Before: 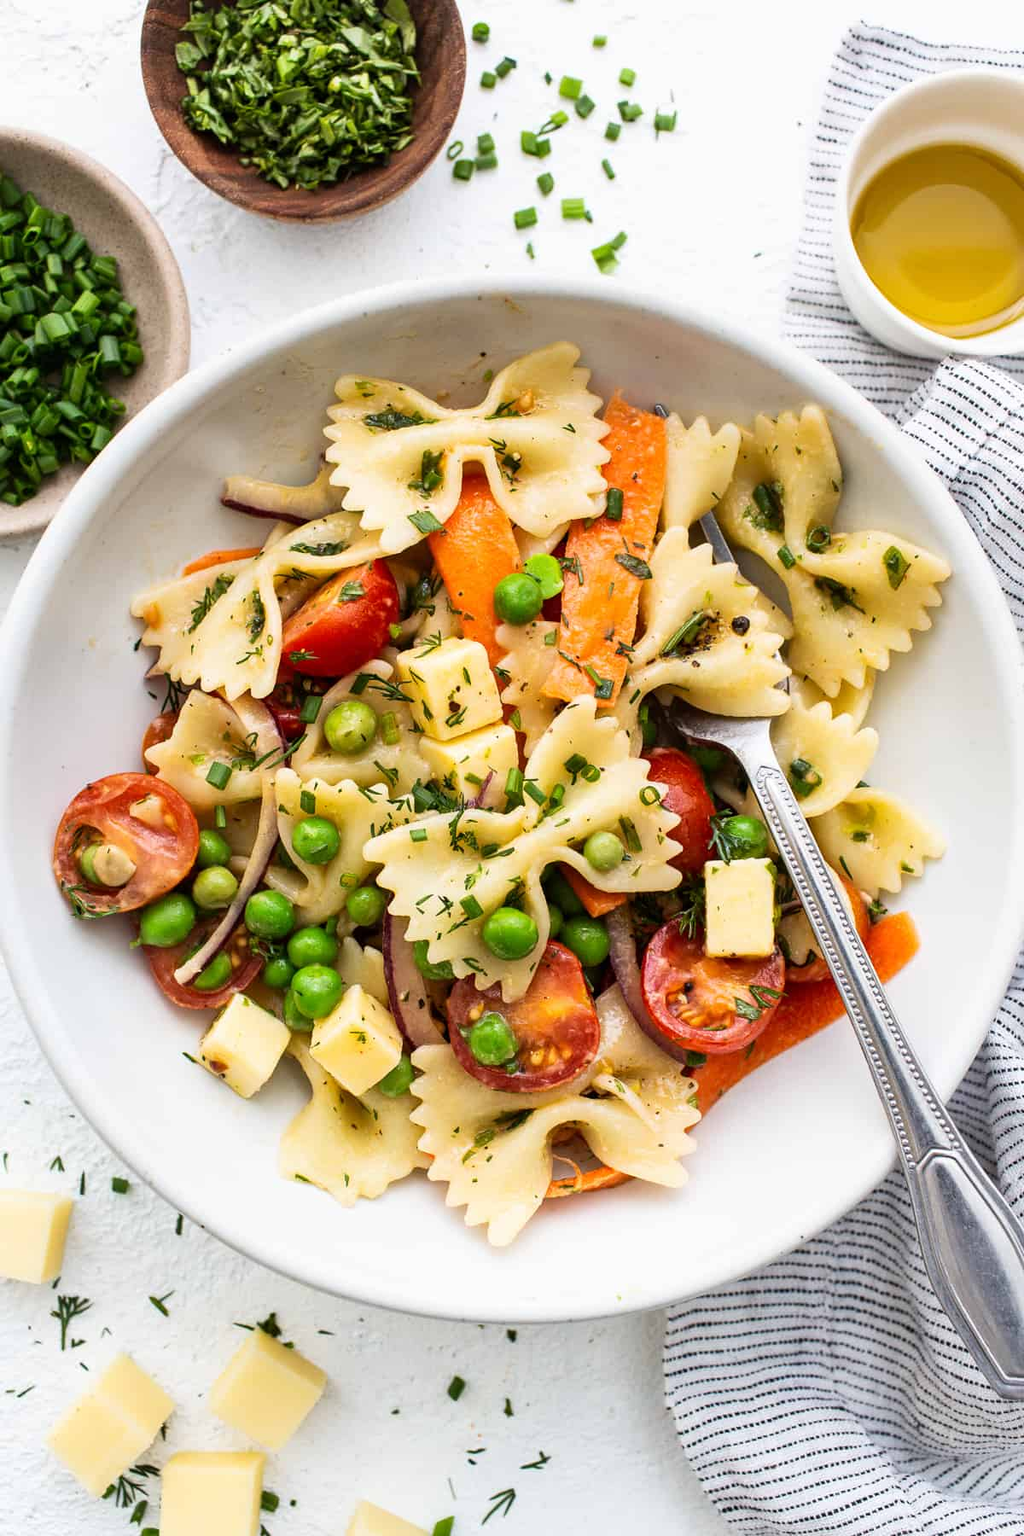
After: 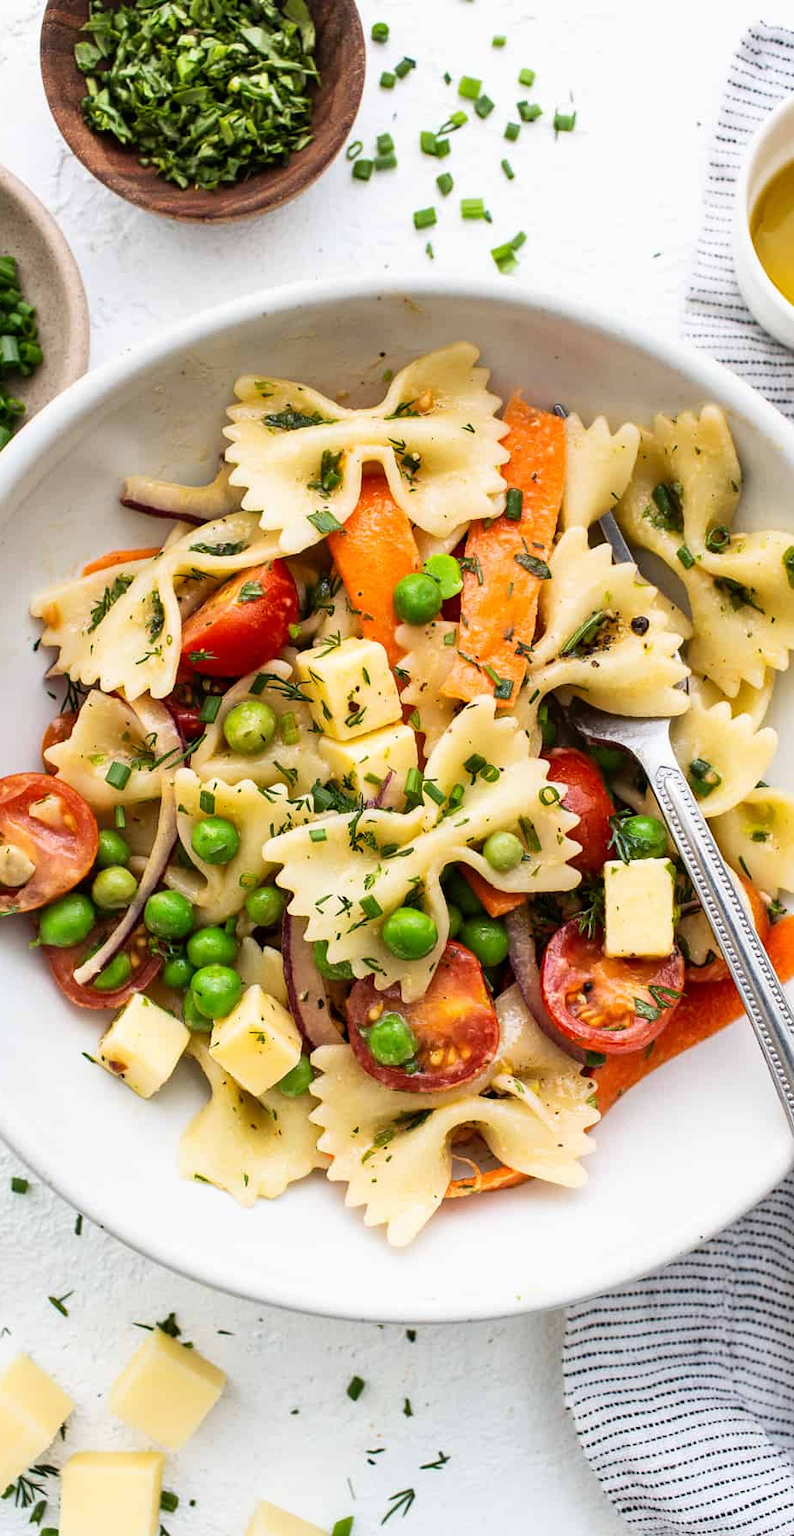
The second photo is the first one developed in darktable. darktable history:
crop: left 9.903%, right 12.509%
